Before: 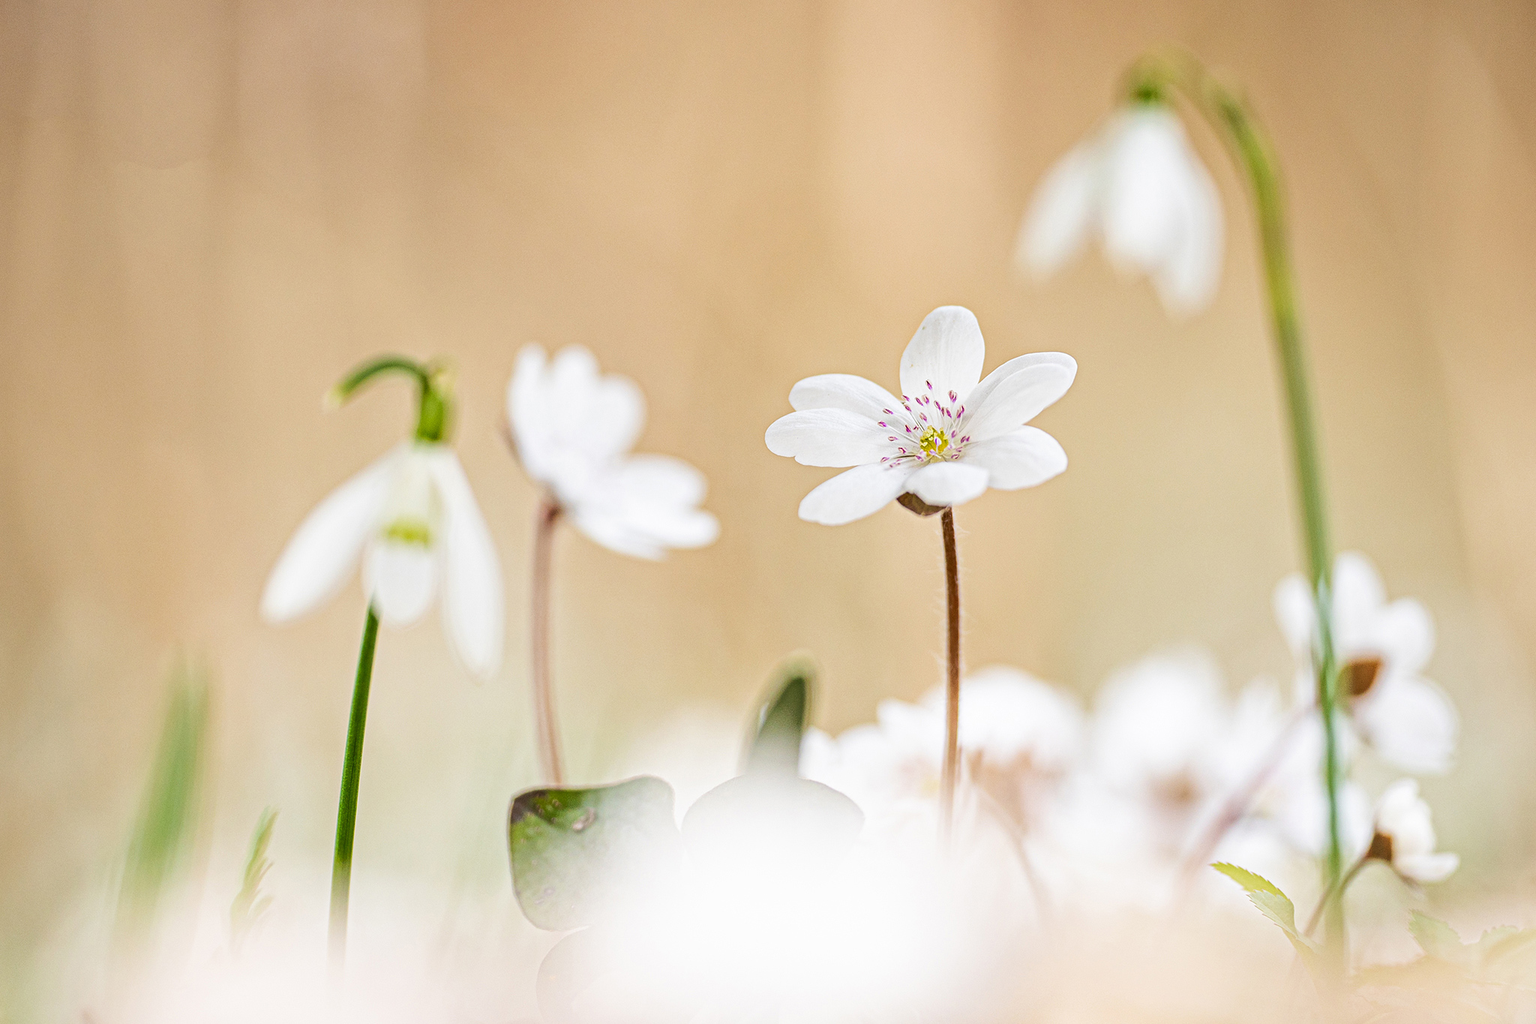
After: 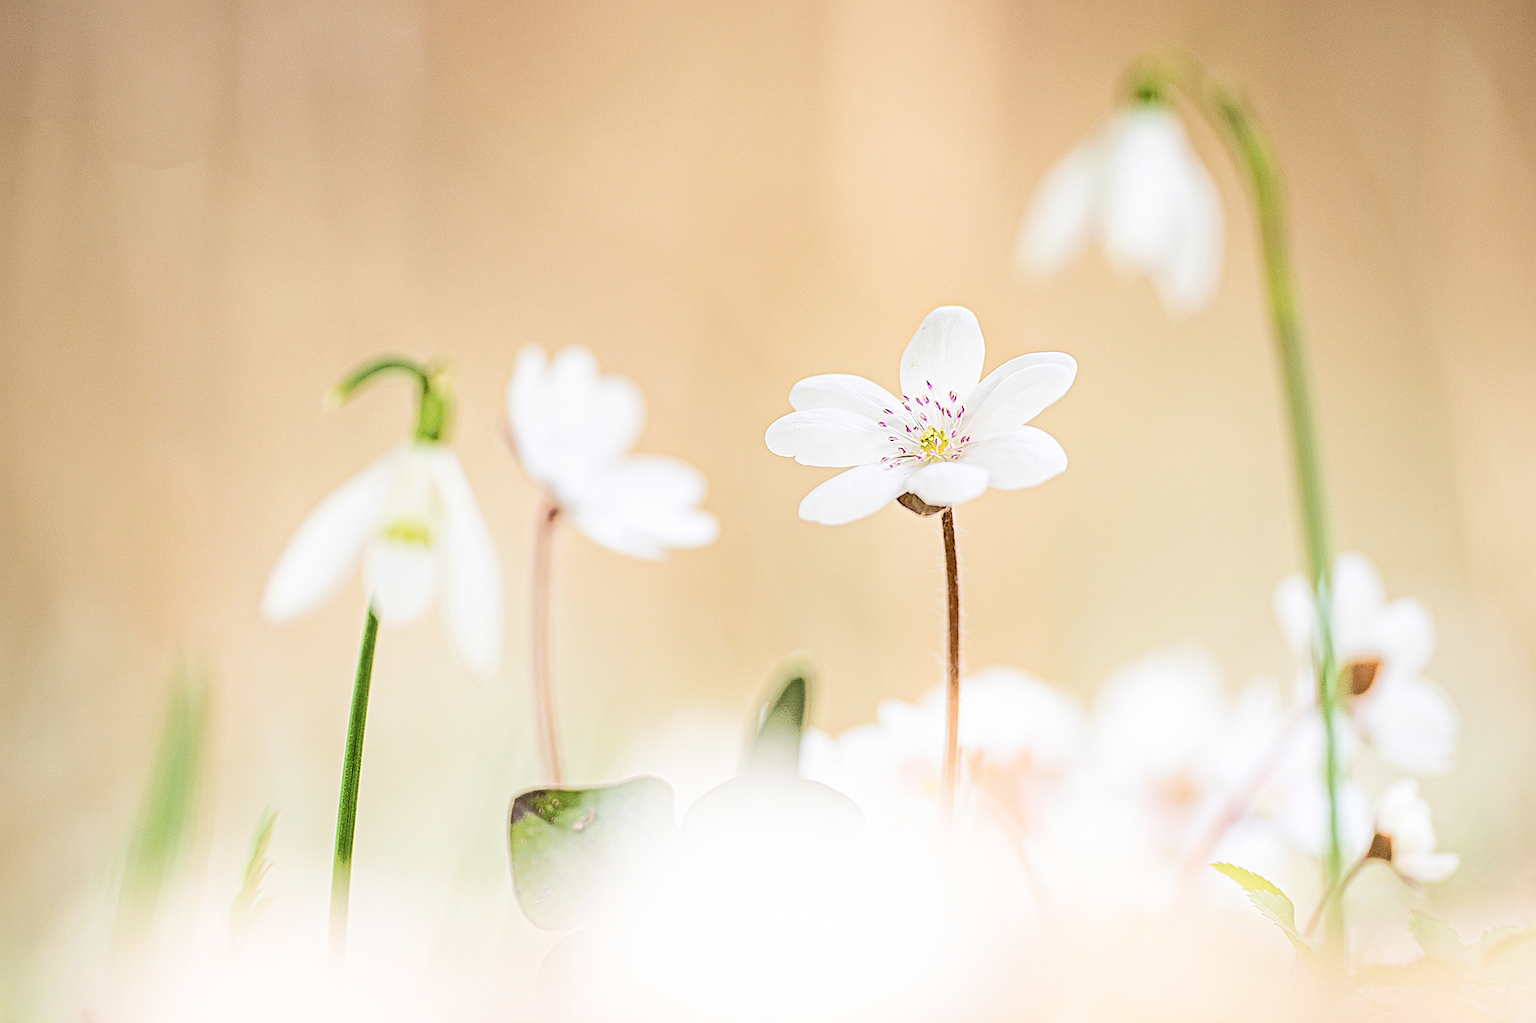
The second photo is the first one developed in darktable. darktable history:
shadows and highlights: shadows -25.23, highlights 48.8, soften with gaussian
sharpen: amount 0.749
